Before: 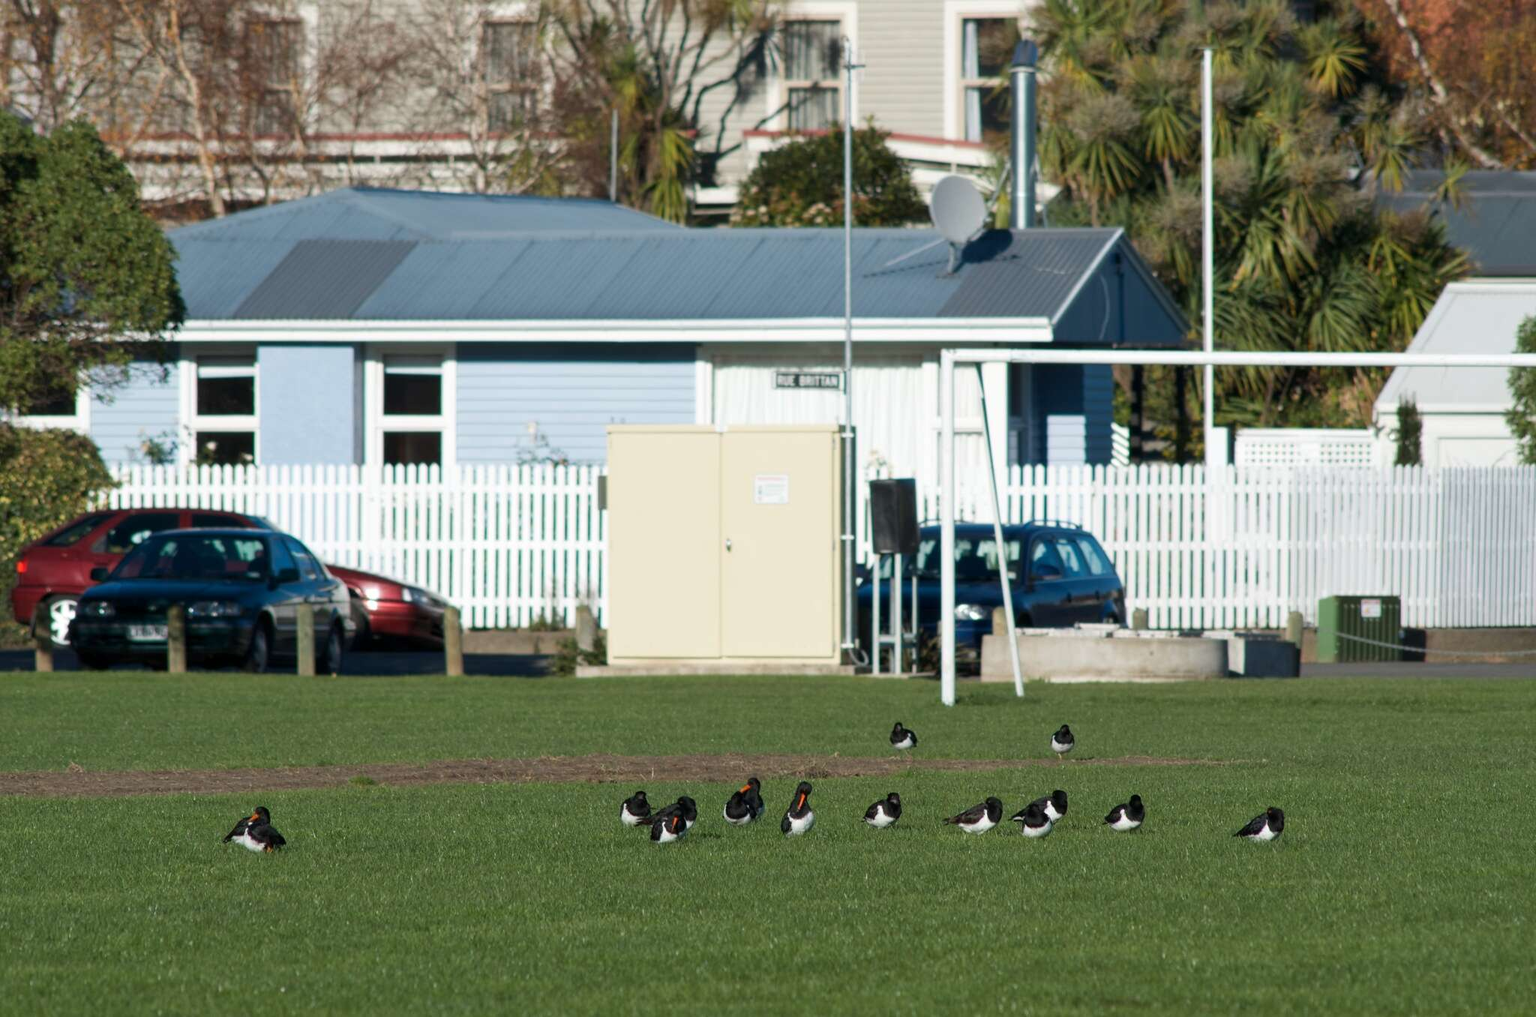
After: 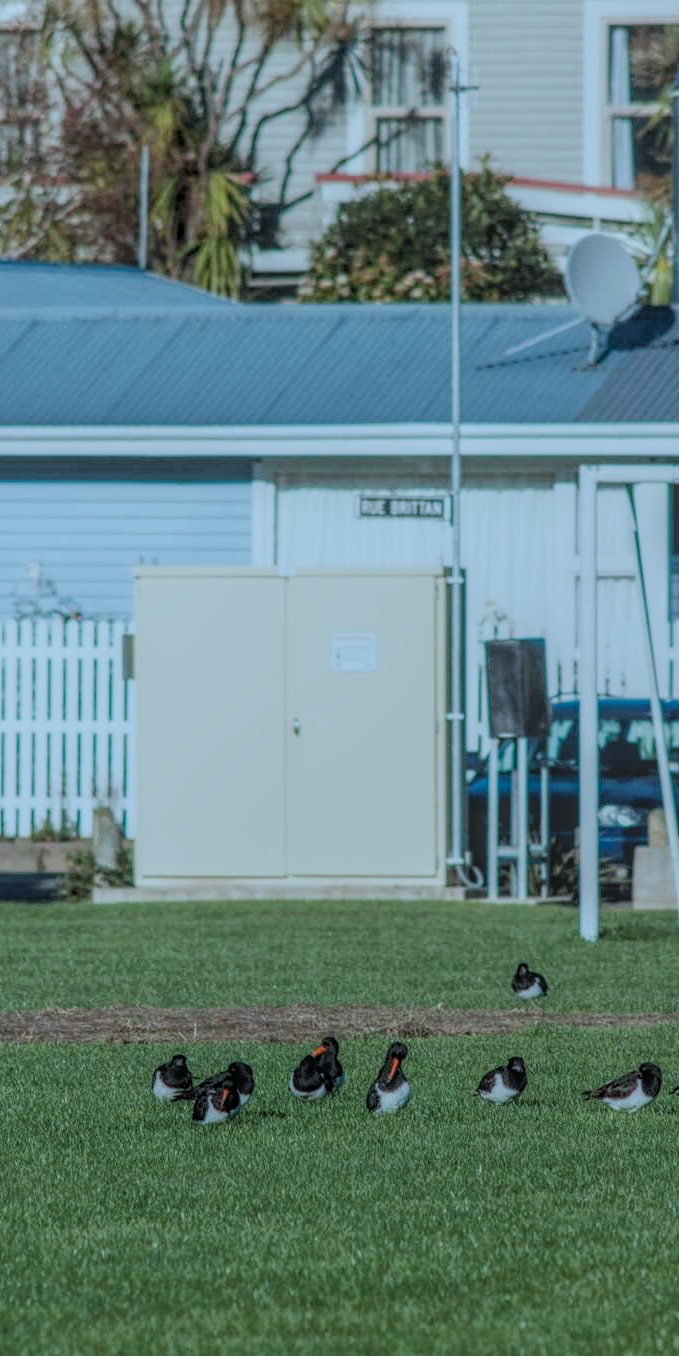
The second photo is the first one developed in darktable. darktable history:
crop: left 33.004%, right 33.813%
tone equalizer: mask exposure compensation -0.497 EV
filmic rgb: black relative exposure -6.95 EV, white relative exposure 5.69 EV, hardness 2.86
color correction: highlights a* -9.69, highlights b* -21.32
contrast brightness saturation: contrast 0.053
contrast equalizer: octaves 7, y [[0.5, 0.488, 0.462, 0.461, 0.491, 0.5], [0.5 ×6], [0.5 ×6], [0 ×6], [0 ×6]]
local contrast: highlights 20%, shadows 29%, detail 200%, midtone range 0.2
